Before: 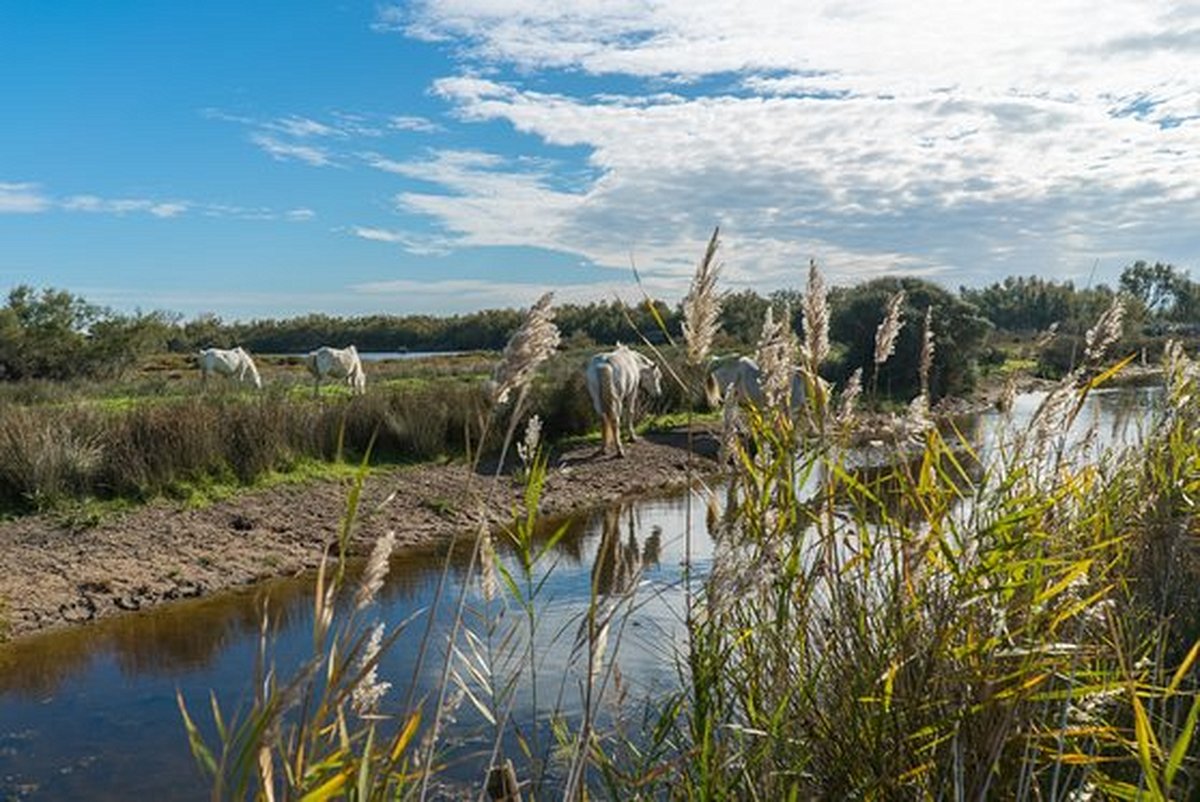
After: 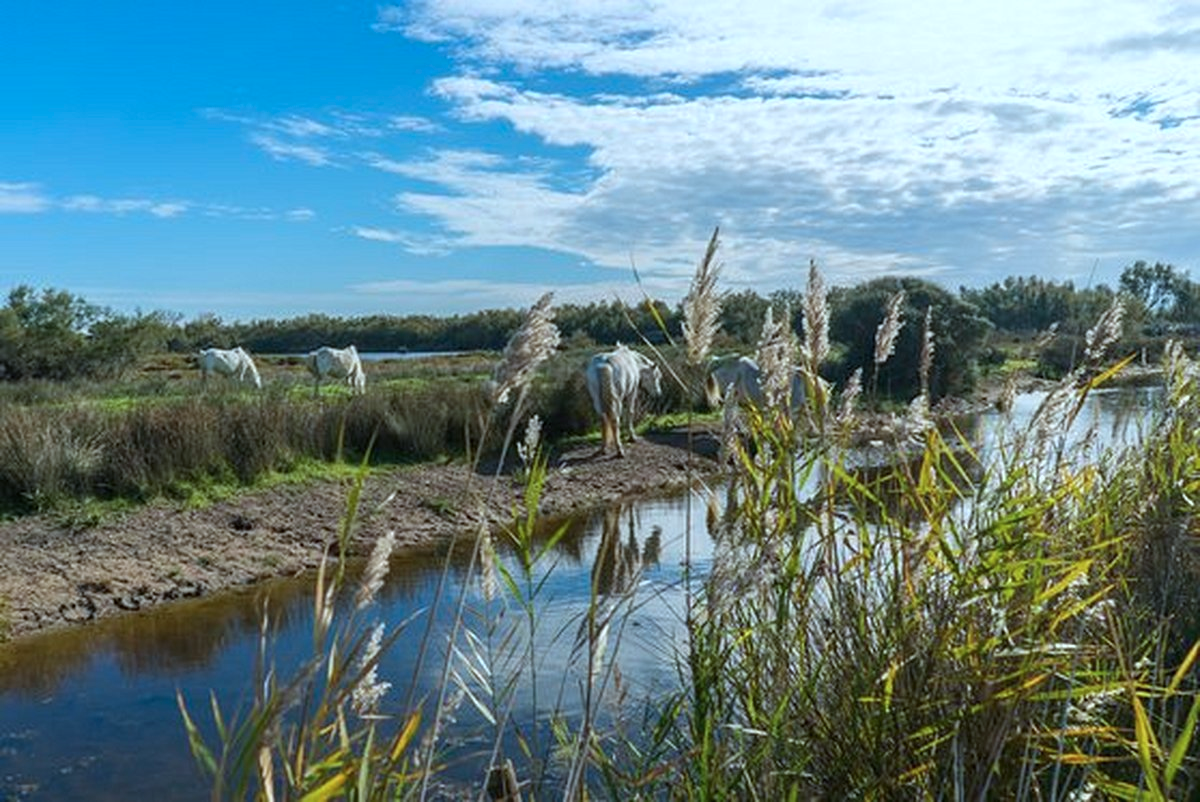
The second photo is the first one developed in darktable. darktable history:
color calibration: illuminant F (fluorescent), F source F9 (Cool White Deluxe 4150 K) – high CRI, x 0.374, y 0.373, temperature 4155.28 K
